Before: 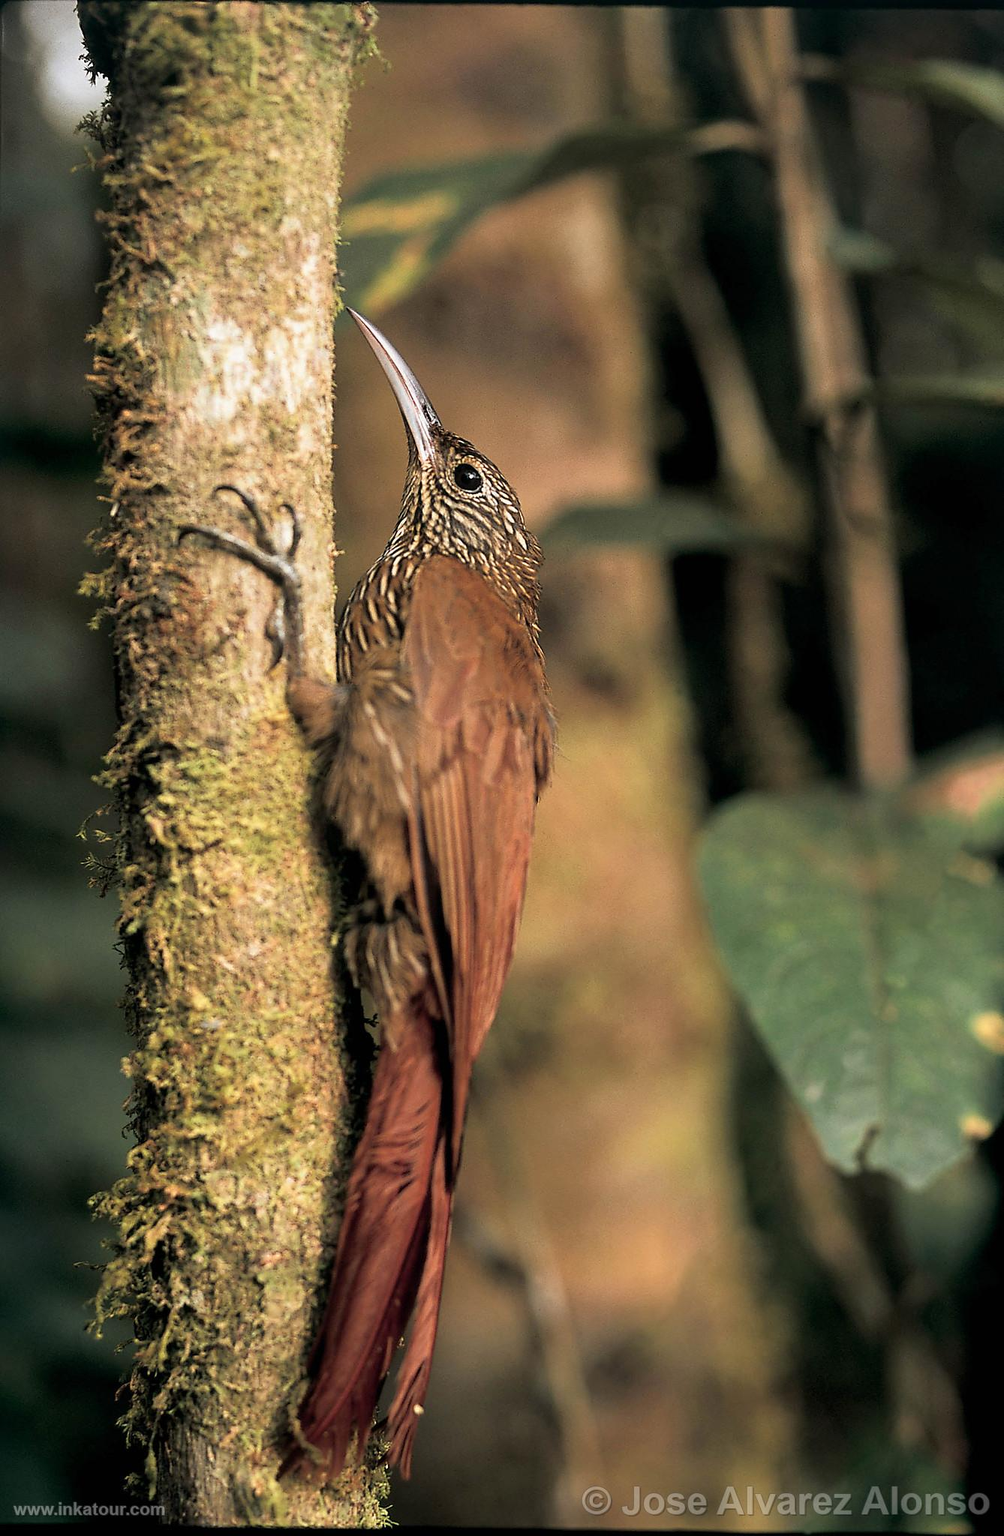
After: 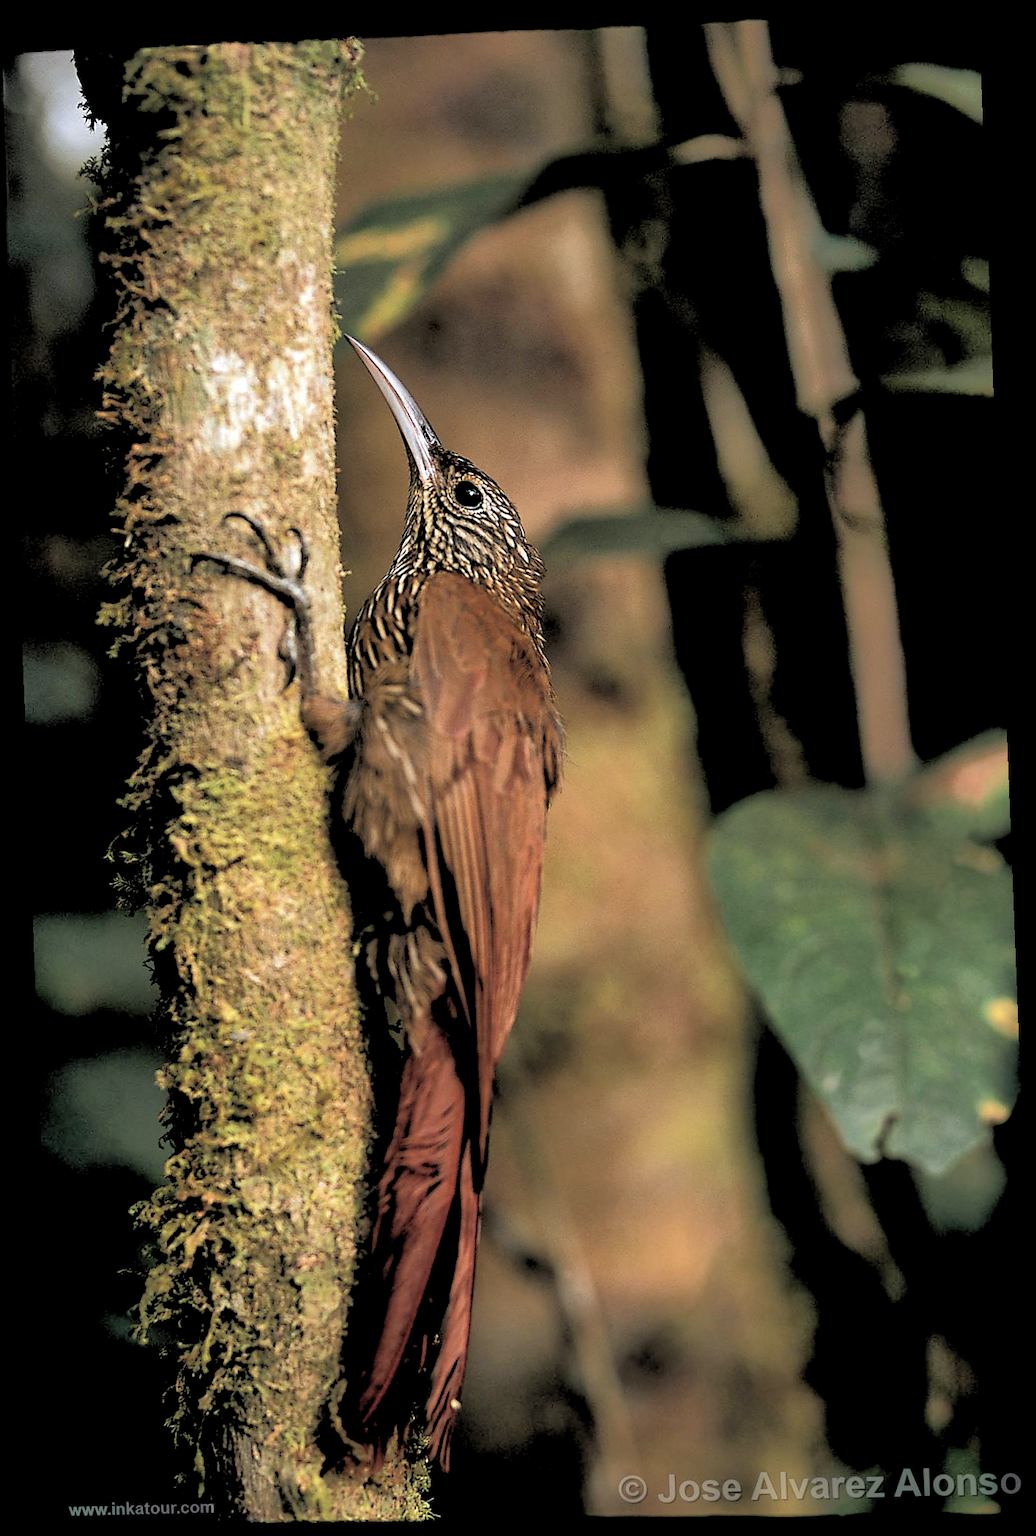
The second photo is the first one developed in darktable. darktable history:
shadows and highlights: on, module defaults
rgb levels: levels [[0.034, 0.472, 0.904], [0, 0.5, 1], [0, 0.5, 1]]
white balance: red 0.98, blue 1.034
rotate and perspective: rotation -2.22°, lens shift (horizontal) -0.022, automatic cropping off
